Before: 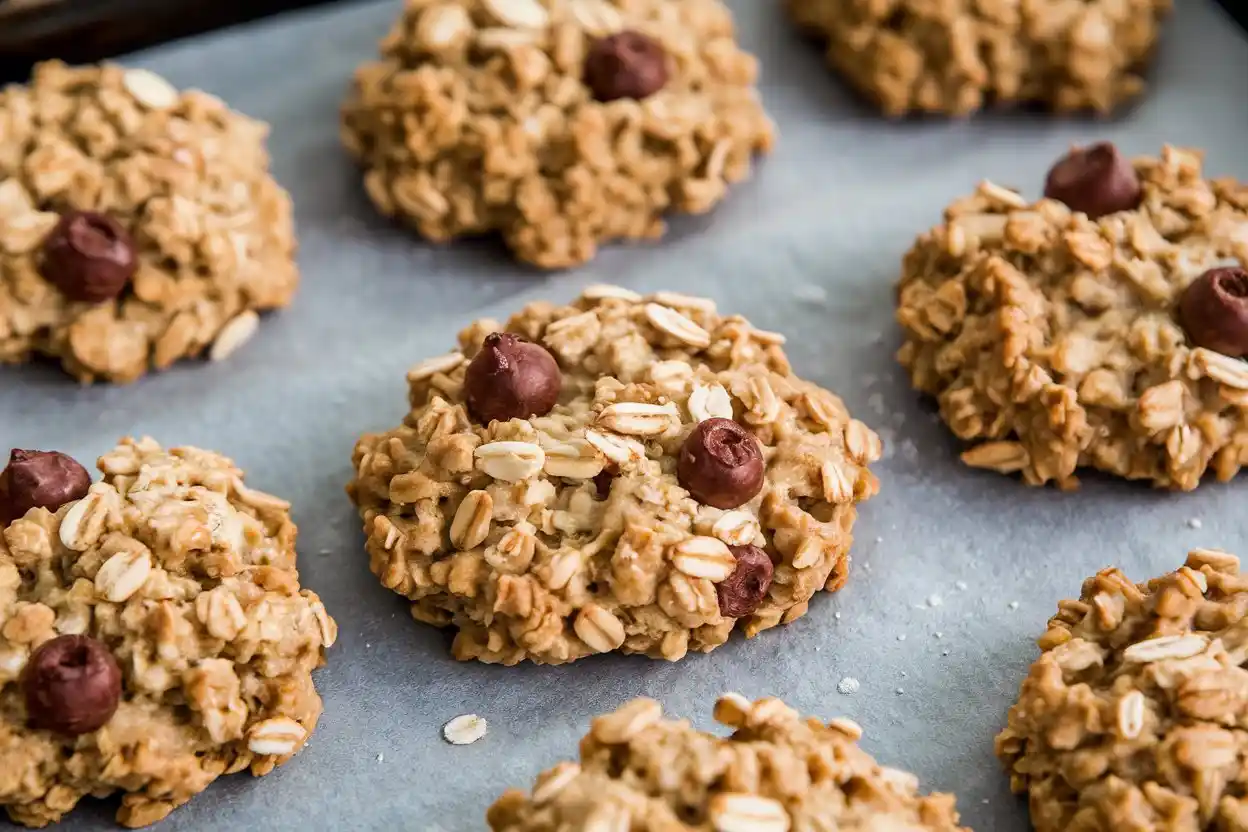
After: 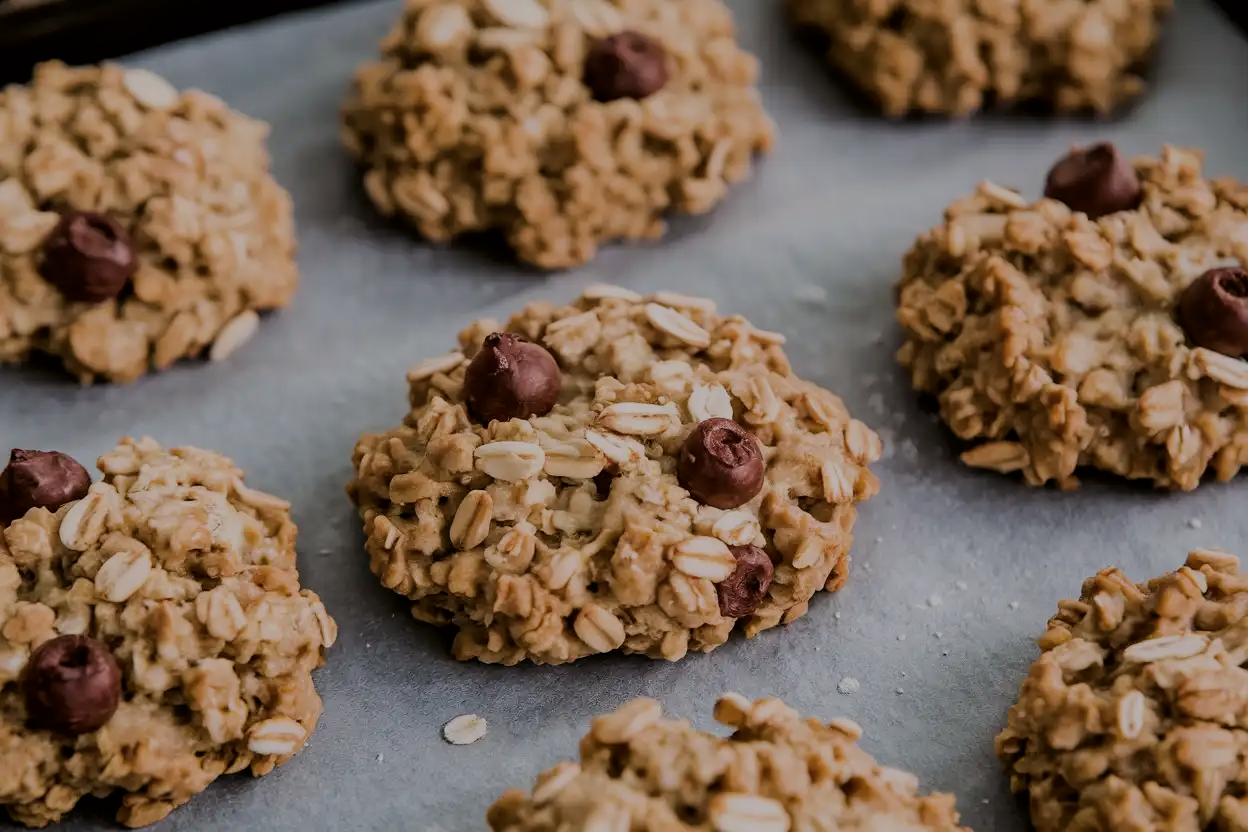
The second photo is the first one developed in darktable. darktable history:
contrast brightness saturation: saturation -0.068
filmic rgb: black relative exposure -7.65 EV, white relative exposure 4.56 EV, threshold 5.99 EV, hardness 3.61, enable highlight reconstruction true
color correction: highlights a* 2.96, highlights b* -1.4, shadows a* -0.111, shadows b* 2.29, saturation 0.975
exposure: black level correction 0, exposure -0.711 EV, compensate highlight preservation false
